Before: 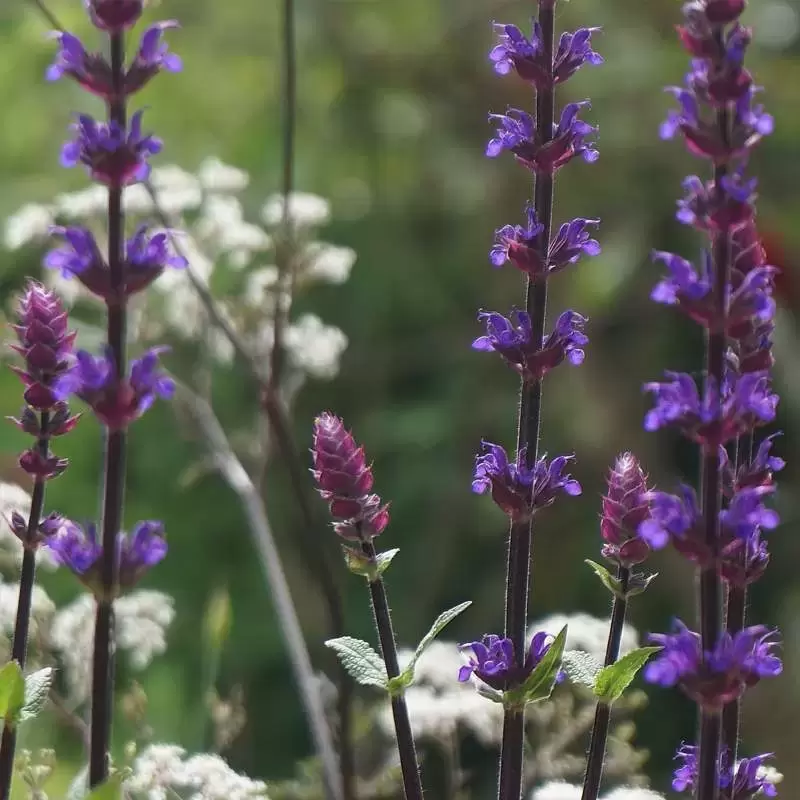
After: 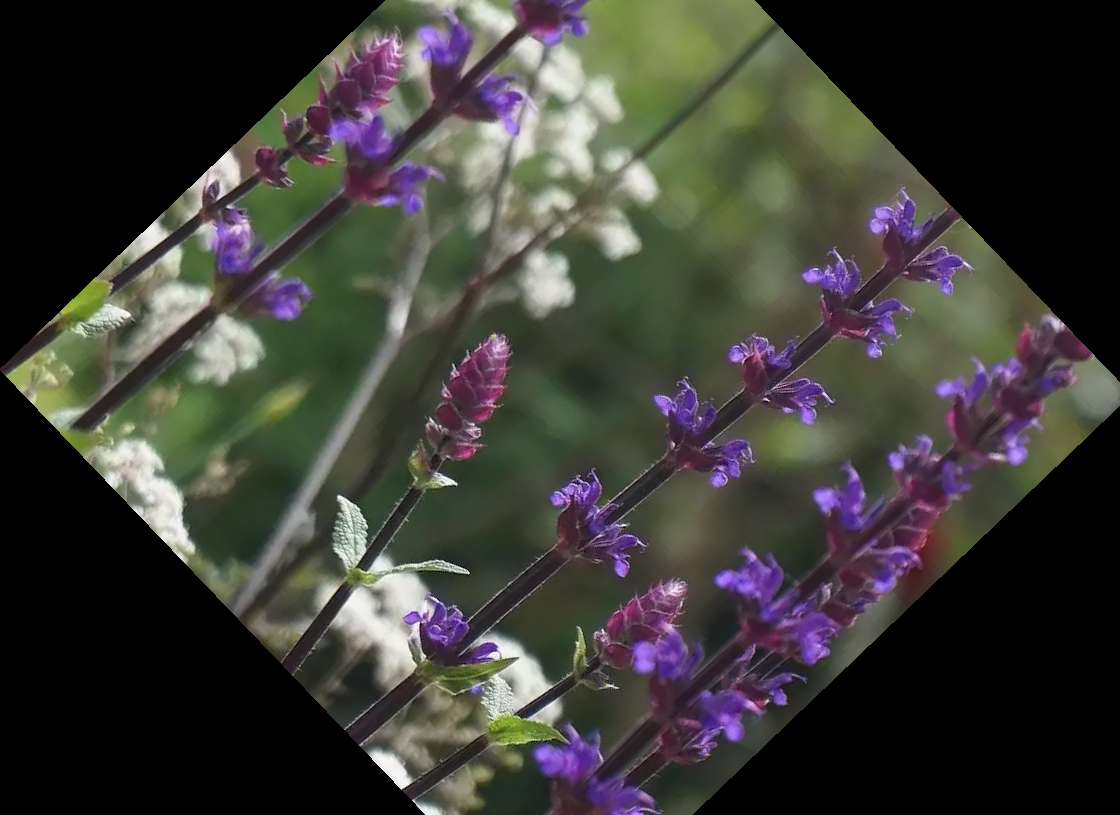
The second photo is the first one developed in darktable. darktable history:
shadows and highlights: radius 331.84, shadows 53.55, highlights -100, compress 94.63%, highlights color adjustment 73.23%, soften with gaussian
crop and rotate: angle -46.26°, top 16.234%, right 0.912%, bottom 11.704%
